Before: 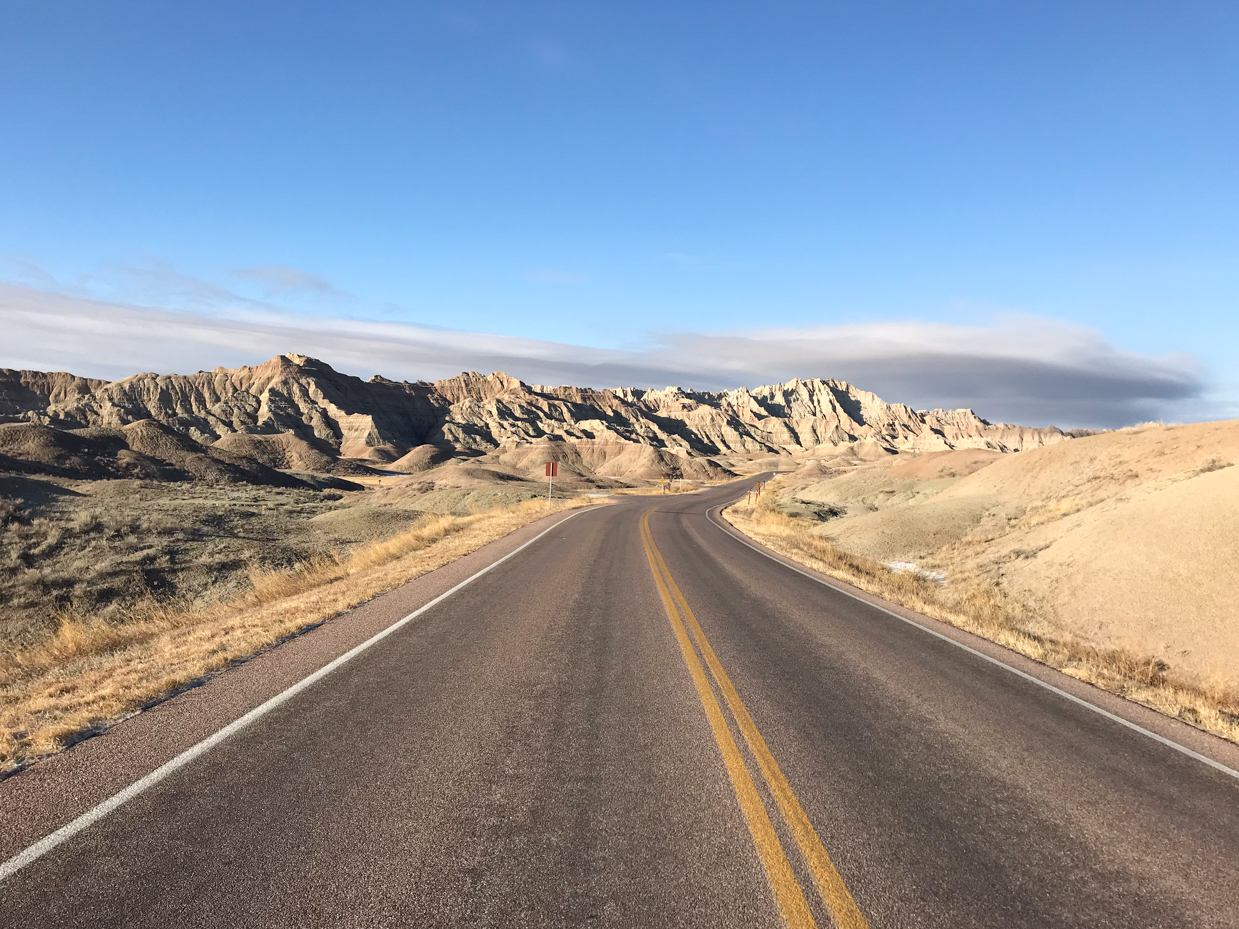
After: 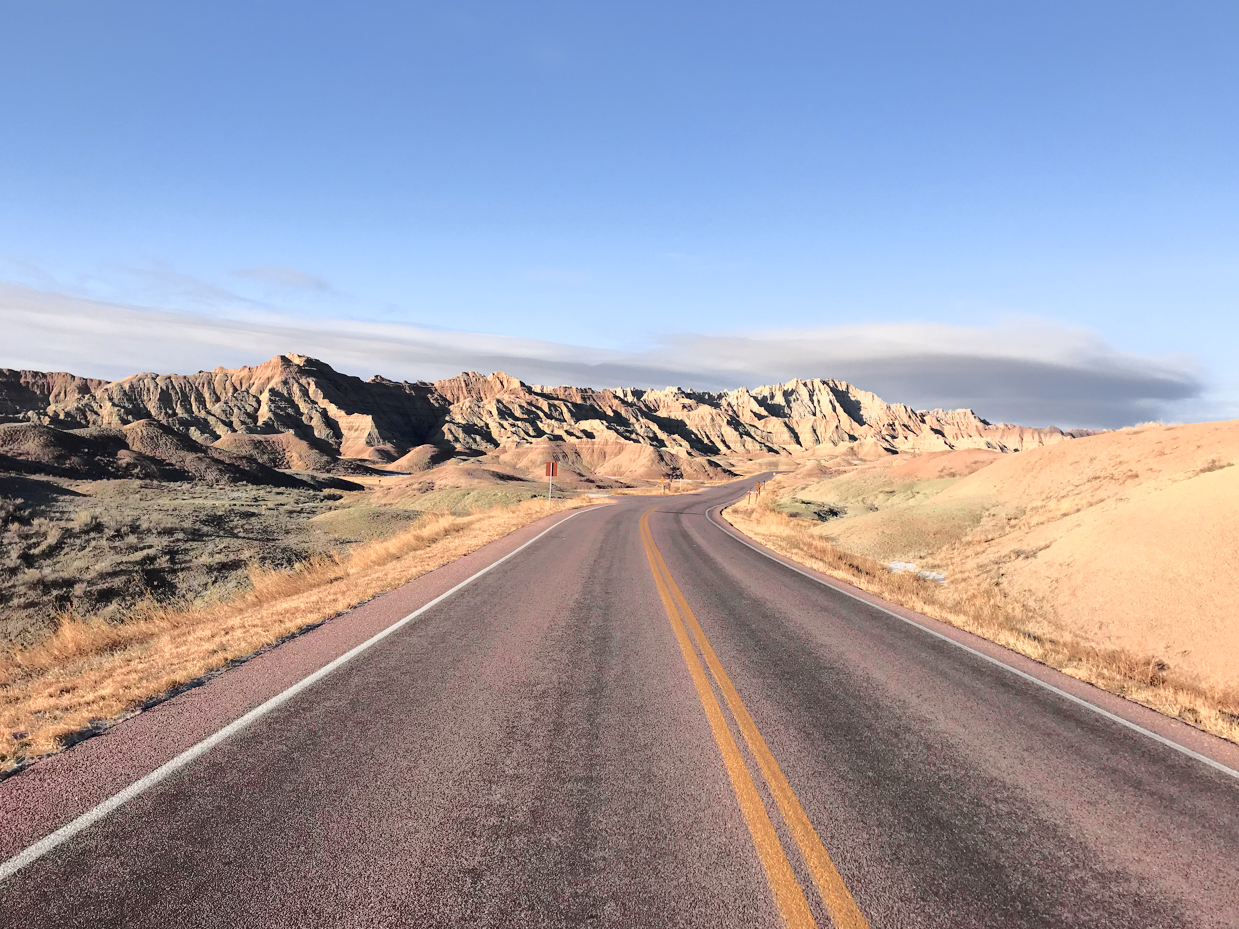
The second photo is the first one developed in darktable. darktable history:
tone curve: curves: ch0 [(0, 0) (0.104, 0.061) (0.239, 0.201) (0.327, 0.317) (0.401, 0.443) (0.489, 0.566) (0.65, 0.68) (0.832, 0.858) (1, 0.977)]; ch1 [(0, 0) (0.161, 0.092) (0.35, 0.33) (0.379, 0.401) (0.447, 0.476) (0.495, 0.499) (0.515, 0.518) (0.534, 0.557) (0.602, 0.625) (0.712, 0.706) (1, 1)]; ch2 [(0, 0) (0.359, 0.372) (0.437, 0.437) (0.502, 0.501) (0.55, 0.534) (0.592, 0.601) (0.647, 0.64) (1, 1)], color space Lab, independent channels, preserve colors none
